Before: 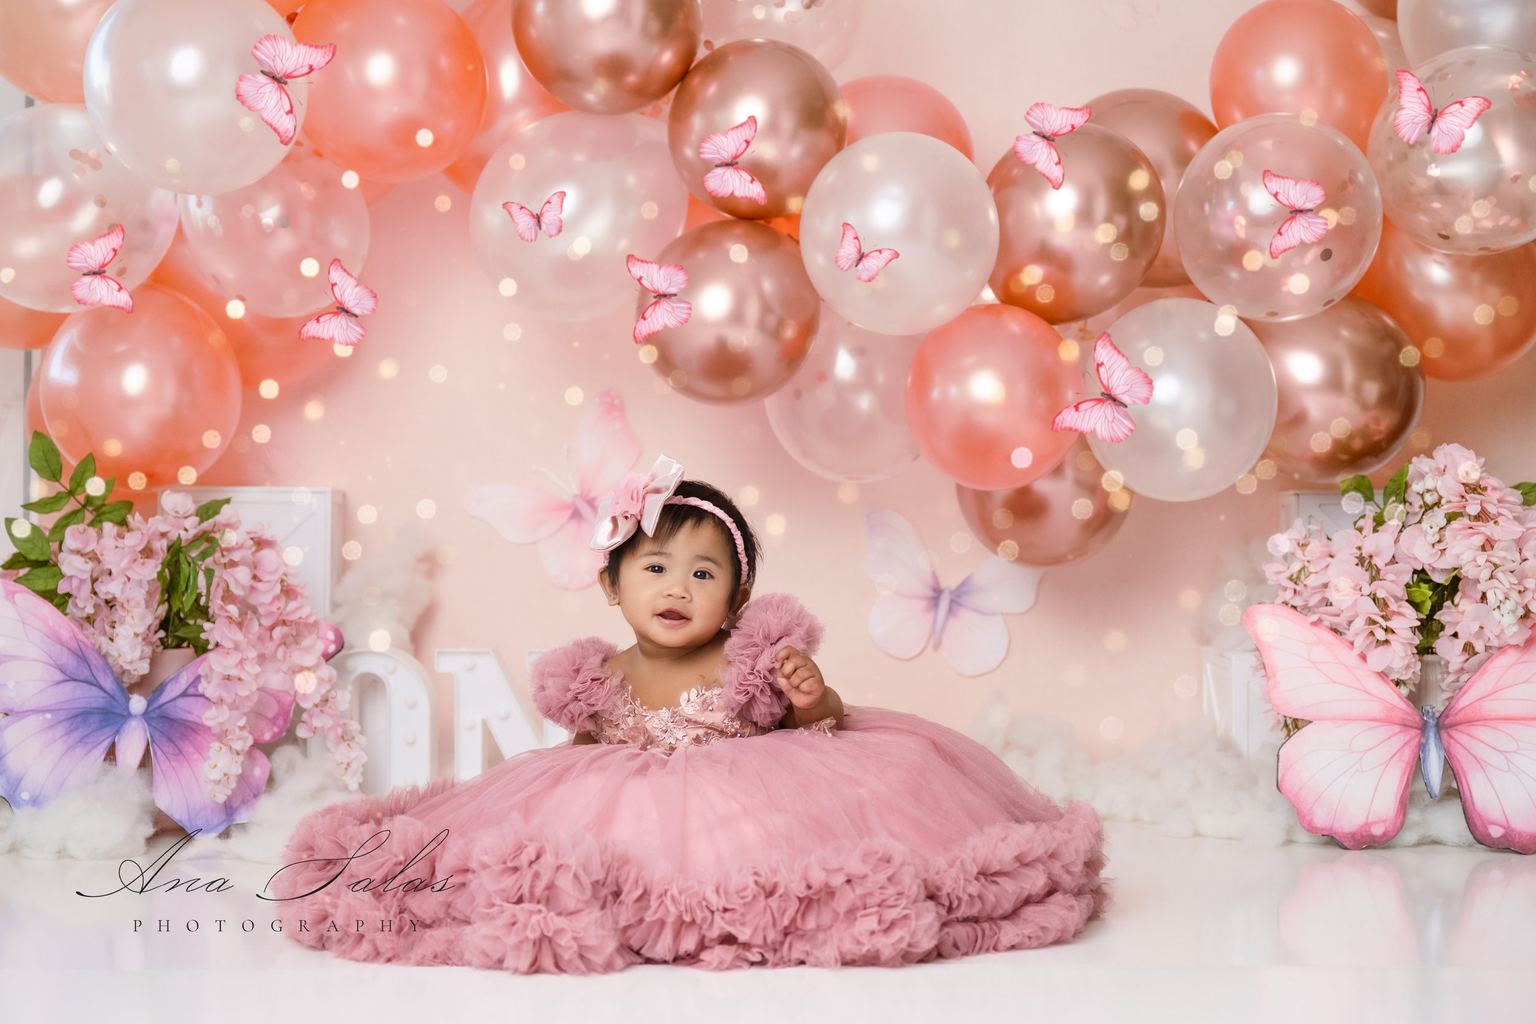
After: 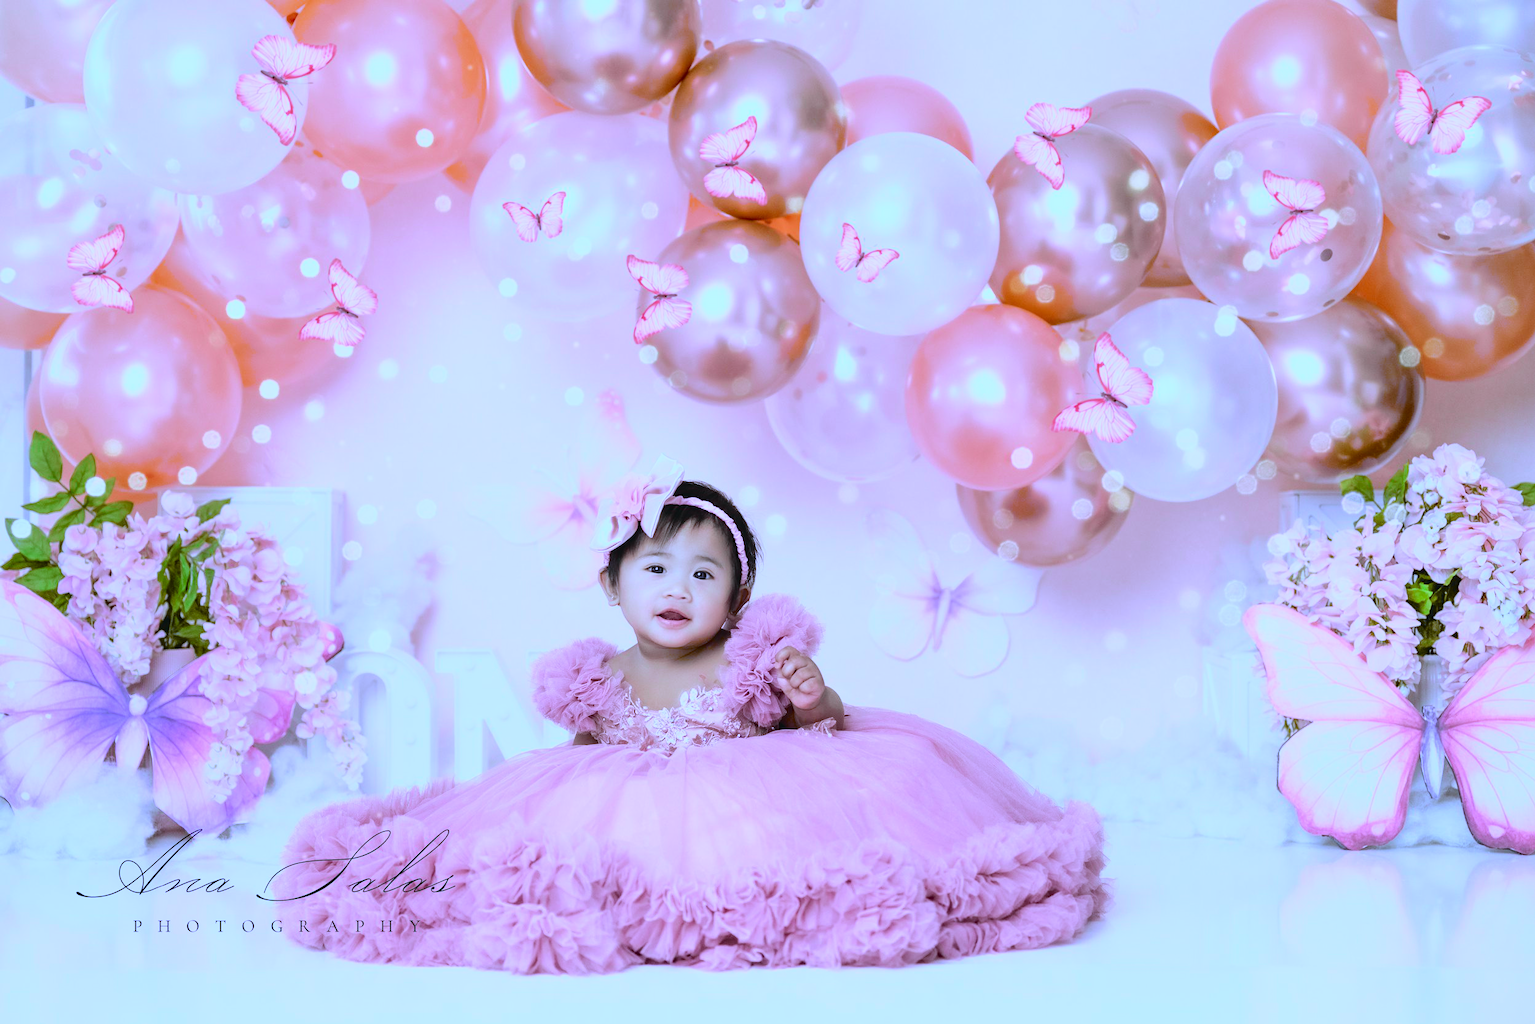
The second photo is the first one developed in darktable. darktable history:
tone equalizer: on, module defaults
white balance: red 0.766, blue 1.537
tone curve: curves: ch0 [(0.001, 0.029) (0.084, 0.074) (0.162, 0.165) (0.304, 0.382) (0.466, 0.576) (0.654, 0.741) (0.848, 0.906) (0.984, 0.963)]; ch1 [(0, 0) (0.34, 0.235) (0.46, 0.46) (0.515, 0.502) (0.553, 0.567) (0.764, 0.815) (1, 1)]; ch2 [(0, 0) (0.44, 0.458) (0.479, 0.492) (0.524, 0.507) (0.547, 0.579) (0.673, 0.712) (1, 1)], color space Lab, independent channels, preserve colors none
